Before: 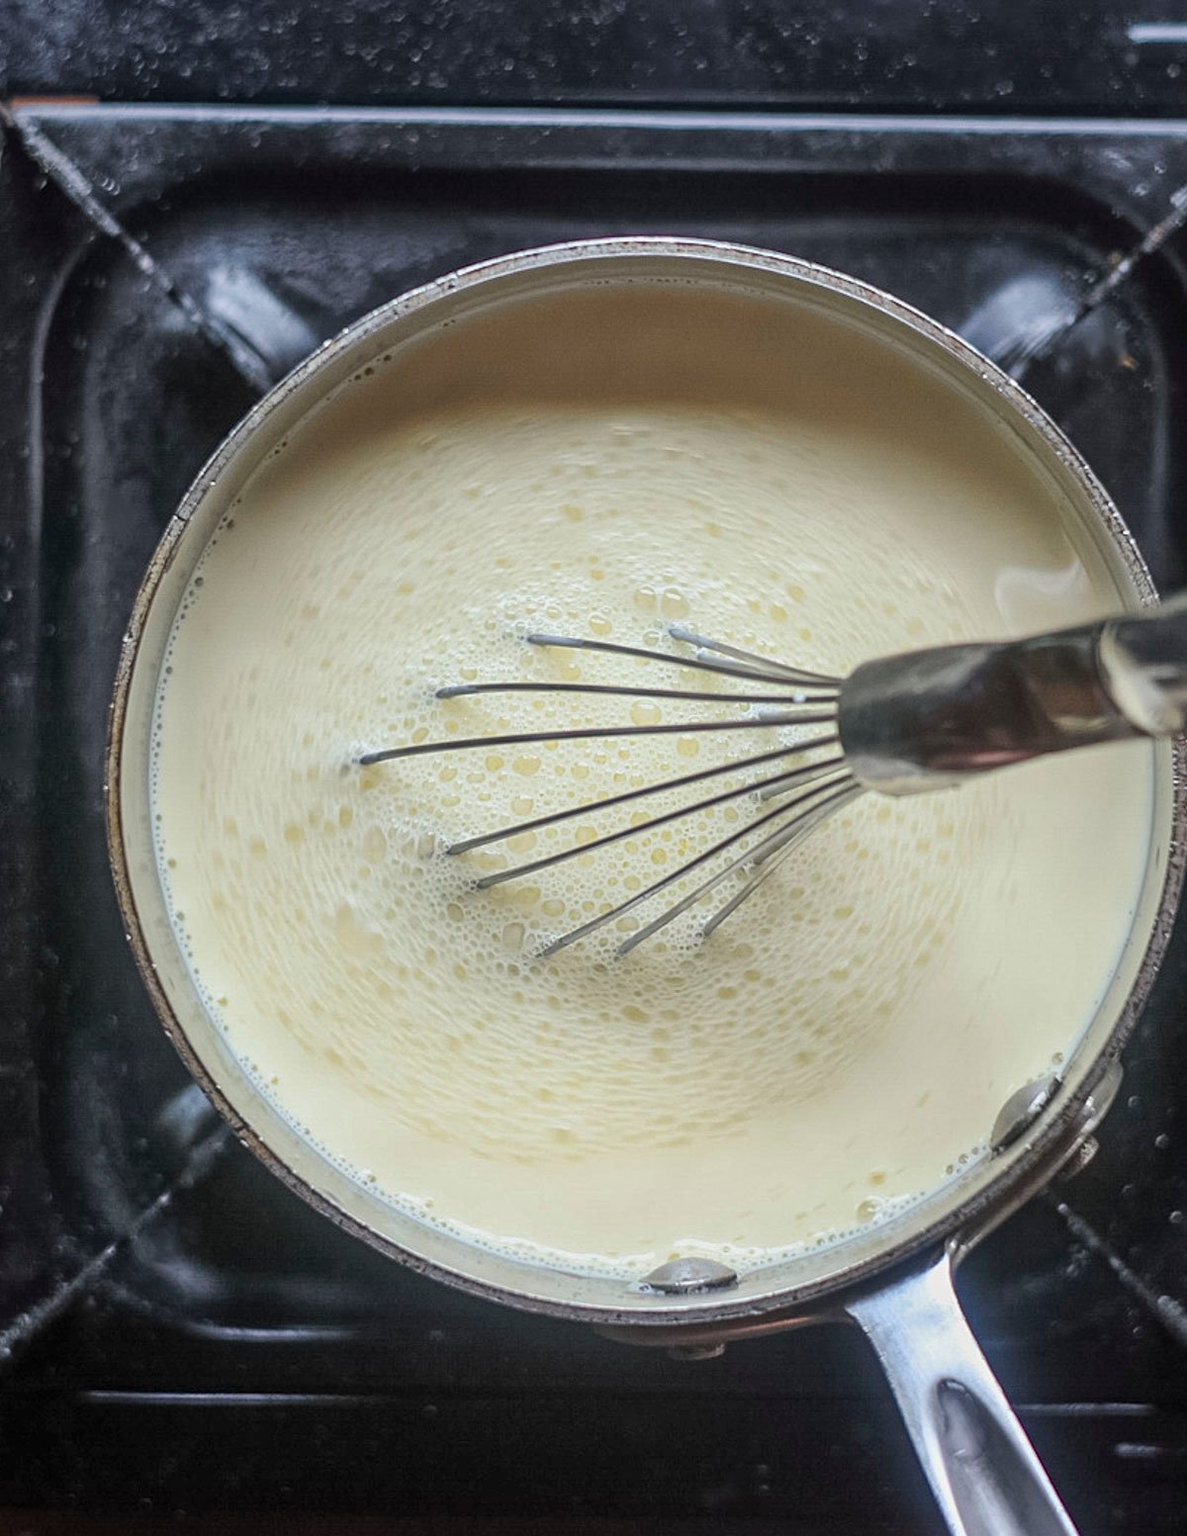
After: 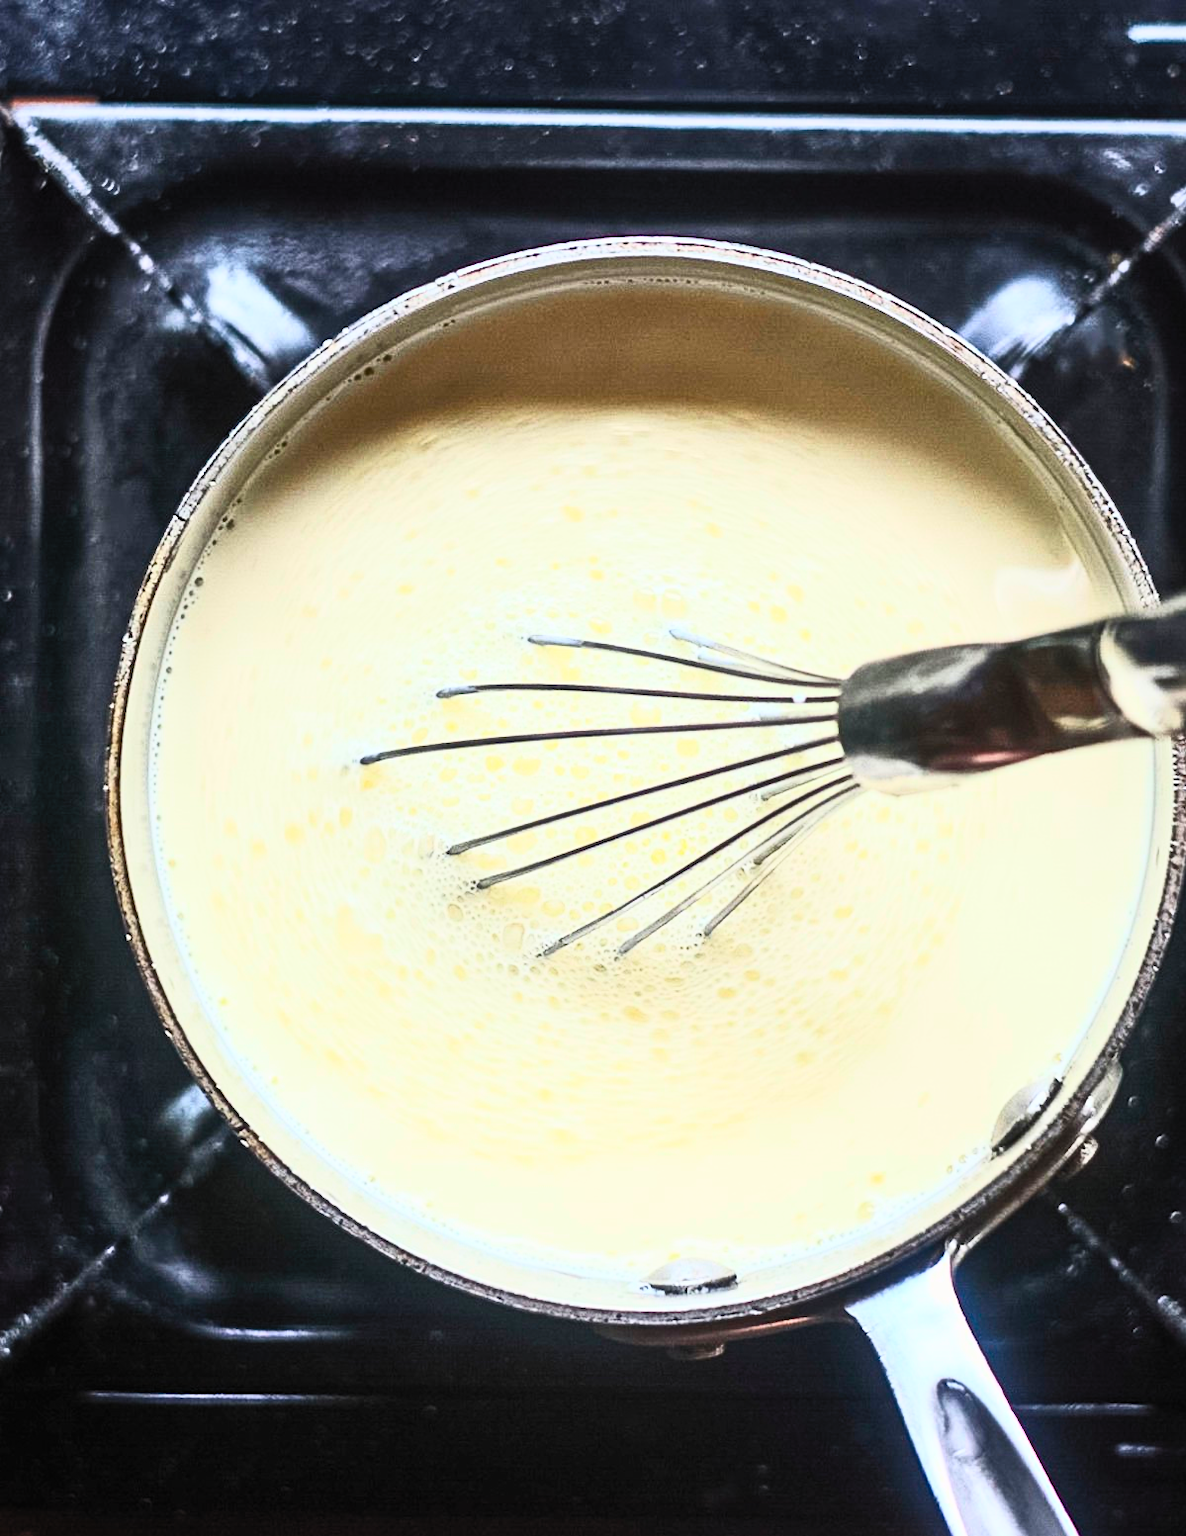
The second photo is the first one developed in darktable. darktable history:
filmic rgb: black relative exposure -8 EV, white relative exposure 4.02 EV, threshold 3.03 EV, hardness 4.18, enable highlight reconstruction true
contrast brightness saturation: contrast 0.815, brightness 0.592, saturation 0.59
